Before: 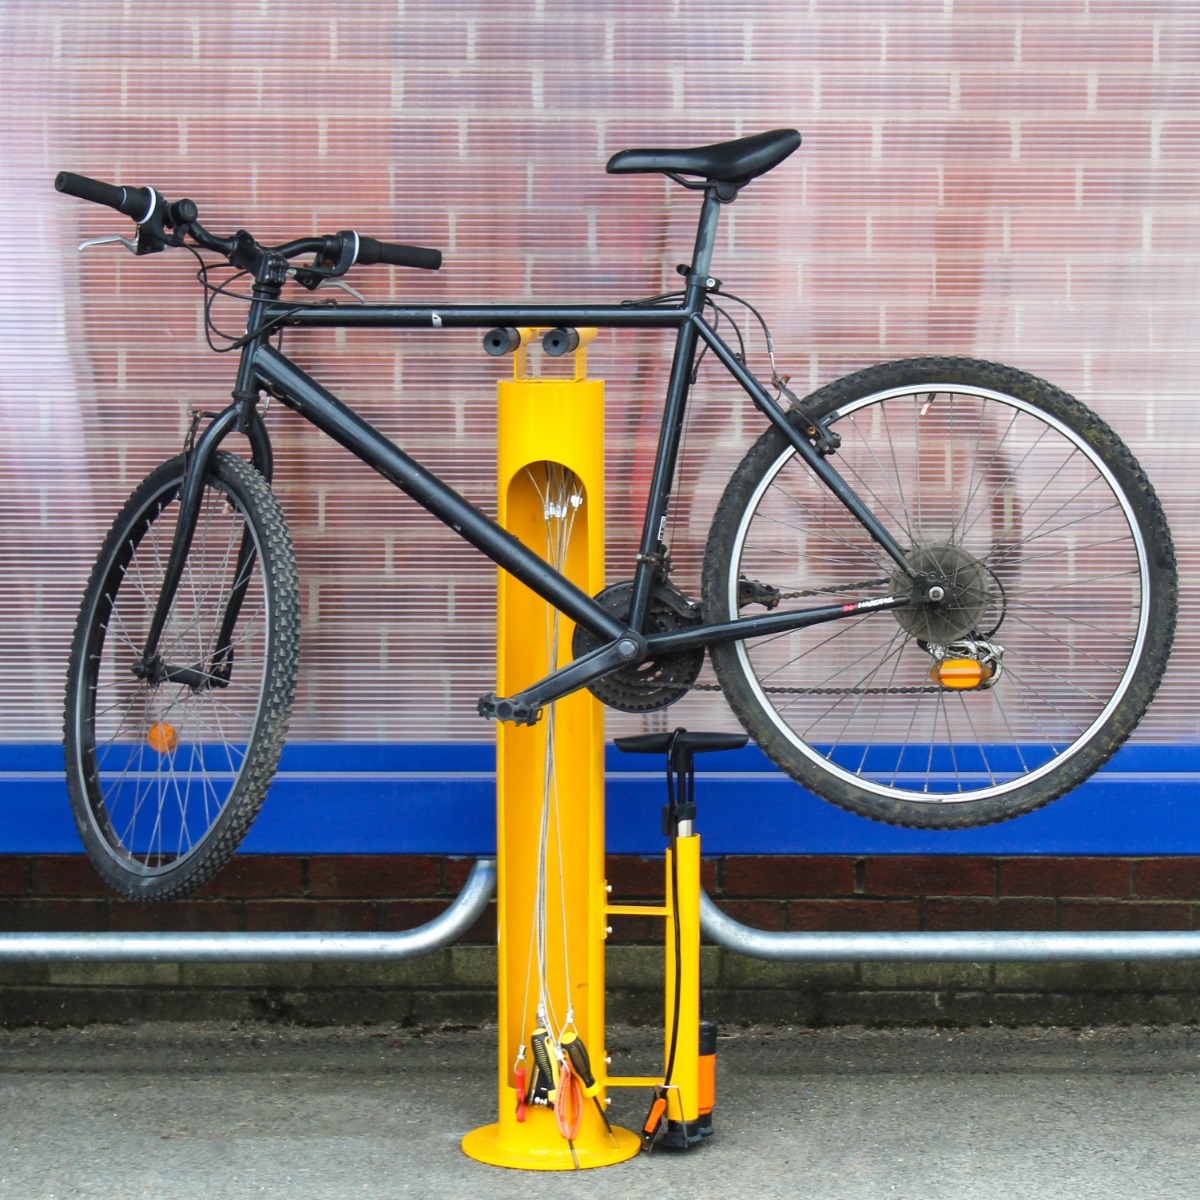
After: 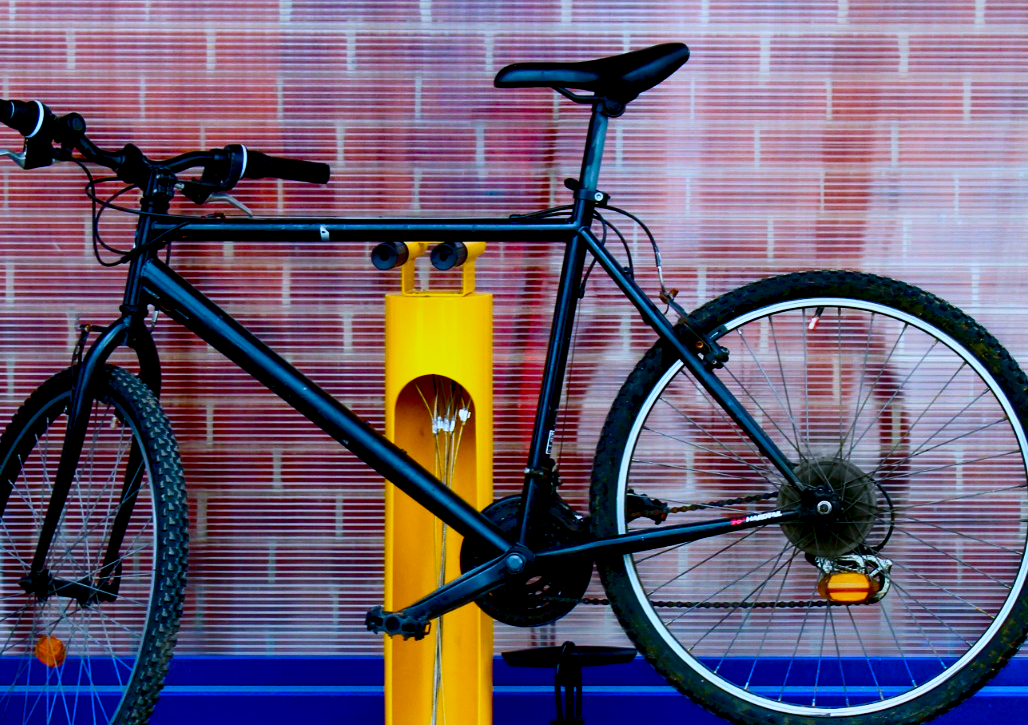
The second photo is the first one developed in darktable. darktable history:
crop and rotate: left 9.345%, top 7.22%, right 4.982%, bottom 32.331%
contrast brightness saturation: contrast 0.22, brightness -0.19, saturation 0.24
exposure: black level correction 0.046, exposure -0.228 EV, compensate highlight preservation false
color balance rgb: perceptual saturation grading › global saturation 20%, perceptual saturation grading › highlights -25%, perceptual saturation grading › shadows 25%, global vibrance 50%
color calibration: illuminant custom, x 0.368, y 0.373, temperature 4330.32 K
